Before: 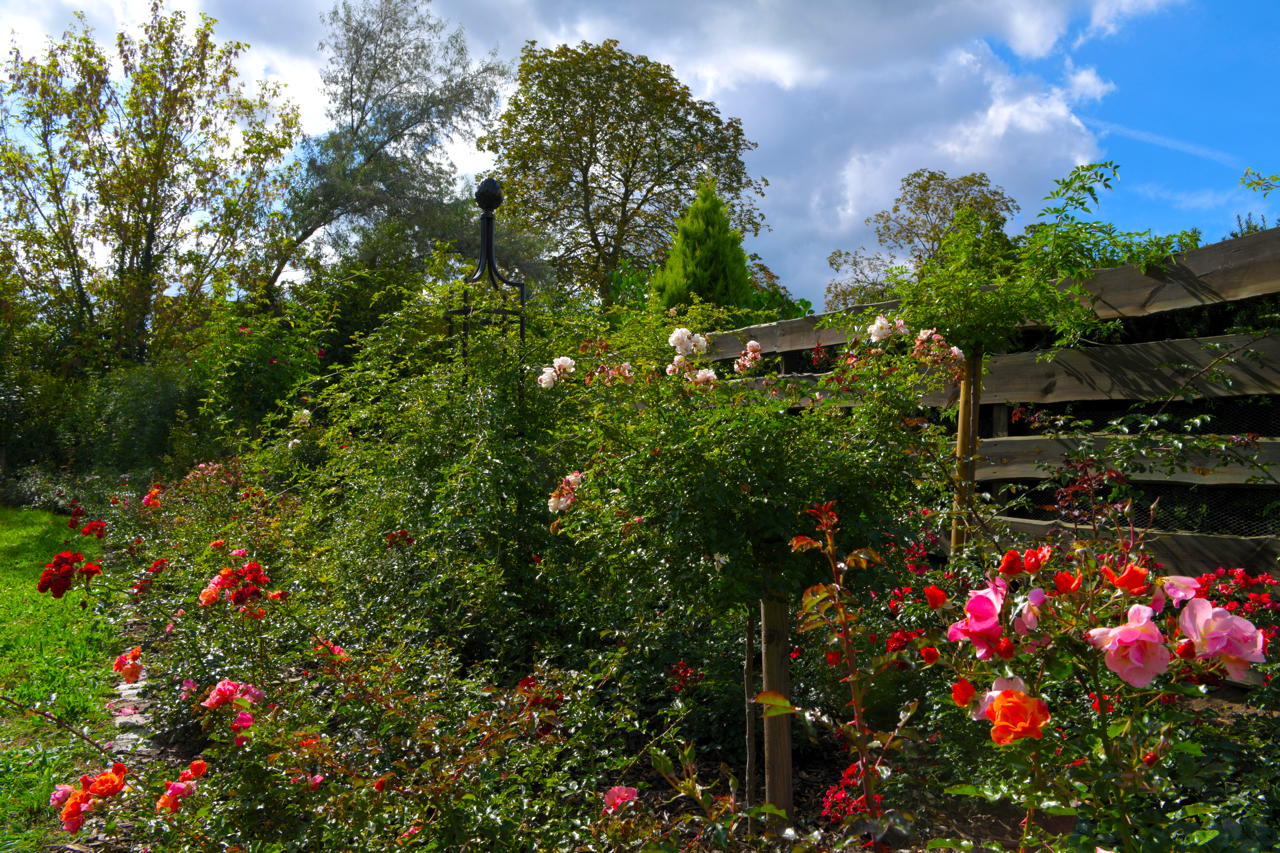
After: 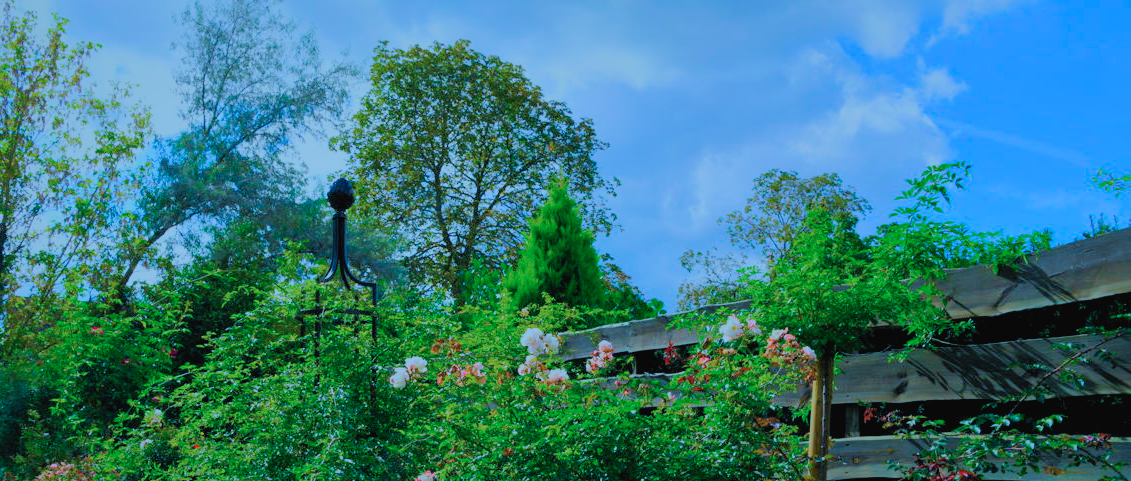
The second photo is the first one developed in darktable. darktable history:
shadows and highlights: shadows 39.3, highlights -59.68
tone curve: curves: ch0 [(0, 0.017) (0.239, 0.277) (0.508, 0.593) (0.826, 0.855) (1, 0.945)]; ch1 [(0, 0) (0.401, 0.42) (0.442, 0.47) (0.492, 0.498) (0.511, 0.504) (0.555, 0.586) (0.681, 0.739) (1, 1)]; ch2 [(0, 0) (0.411, 0.433) (0.5, 0.504) (0.545, 0.574) (1, 1)], preserve colors none
color calibration: illuminant custom, x 0.431, y 0.395, temperature 3136.12 K
contrast brightness saturation: contrast 0.042, saturation 0.164
filmic rgb: black relative exposure -7 EV, white relative exposure 5.98 EV, target black luminance 0%, hardness 2.76, latitude 61.63%, contrast 0.703, highlights saturation mix 11.18%, shadows ↔ highlights balance -0.113%, add noise in highlights 0.002, preserve chrominance luminance Y, color science v3 (2019), use custom middle-gray values true, contrast in highlights soft
crop and rotate: left 11.579%, bottom 43.515%
